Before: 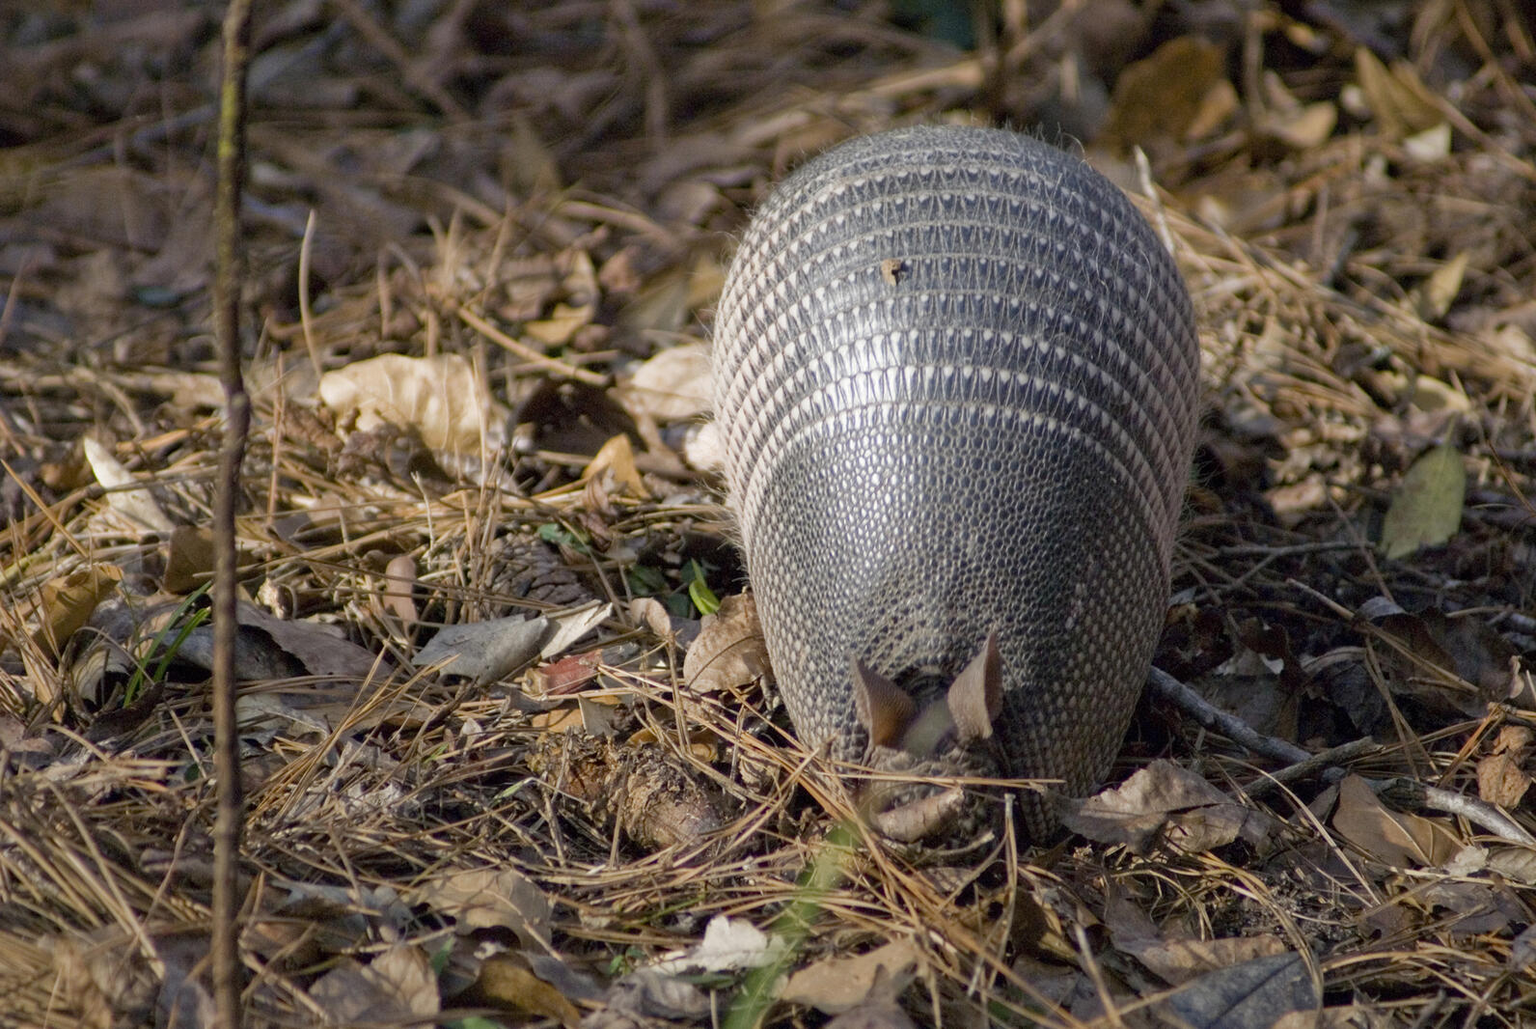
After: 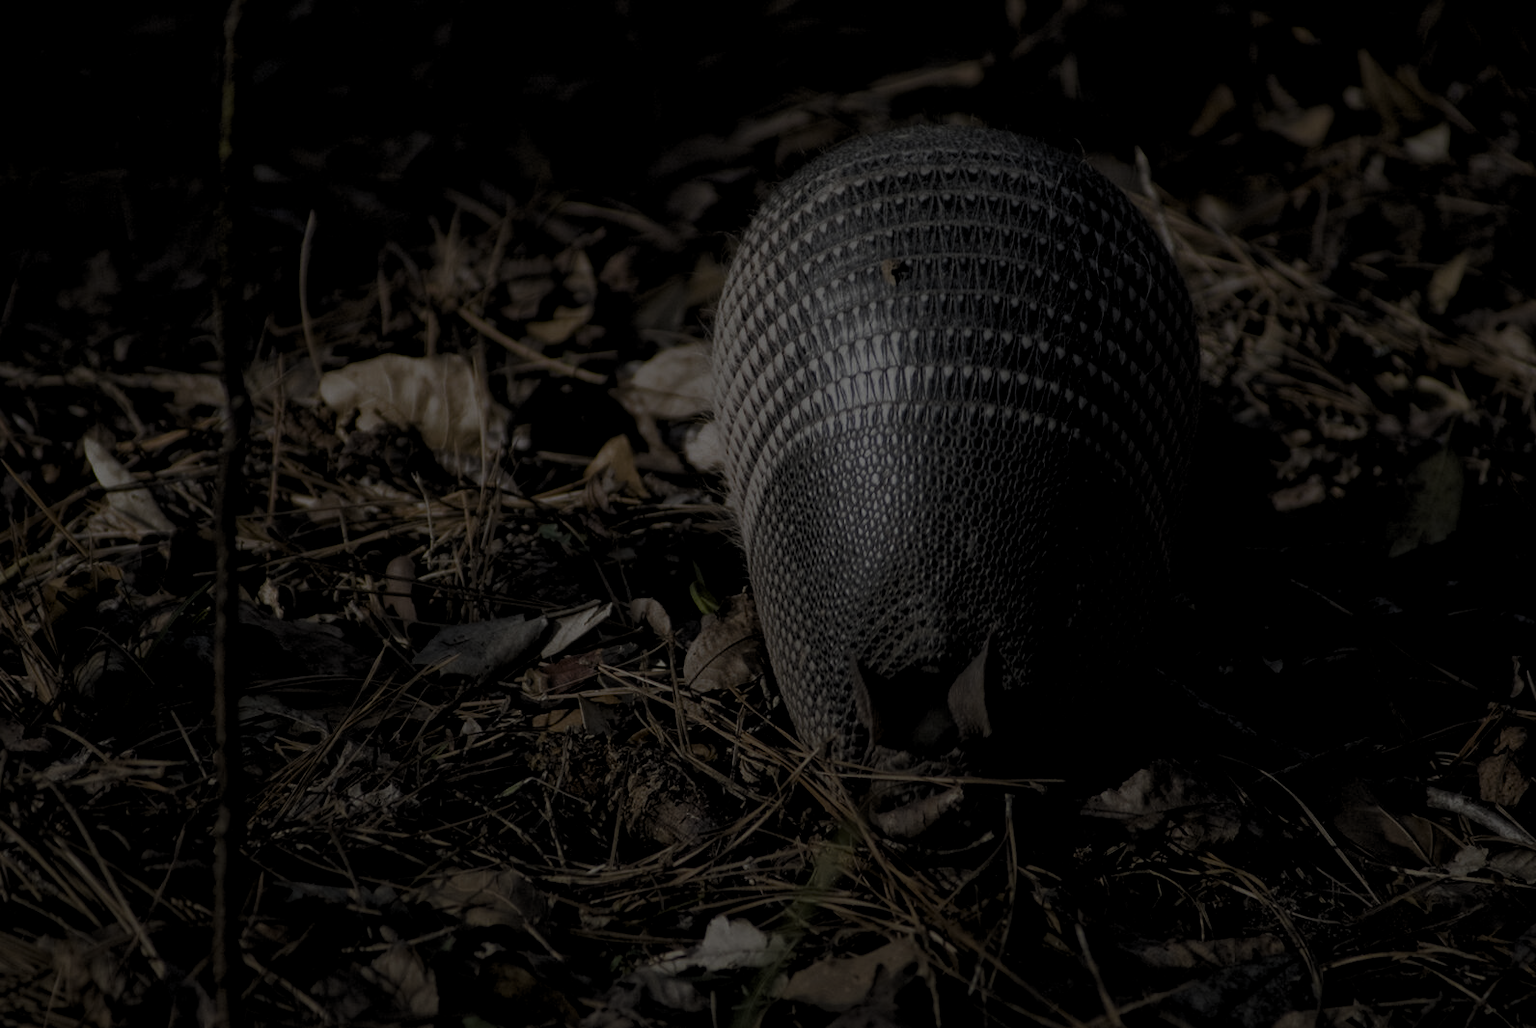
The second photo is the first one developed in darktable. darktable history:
shadows and highlights: shadows -12.5, white point adjustment 4, highlights 28.33
exposure: exposure -2.446 EV, compensate highlight preservation false
levels: levels [0.129, 0.519, 0.867]
